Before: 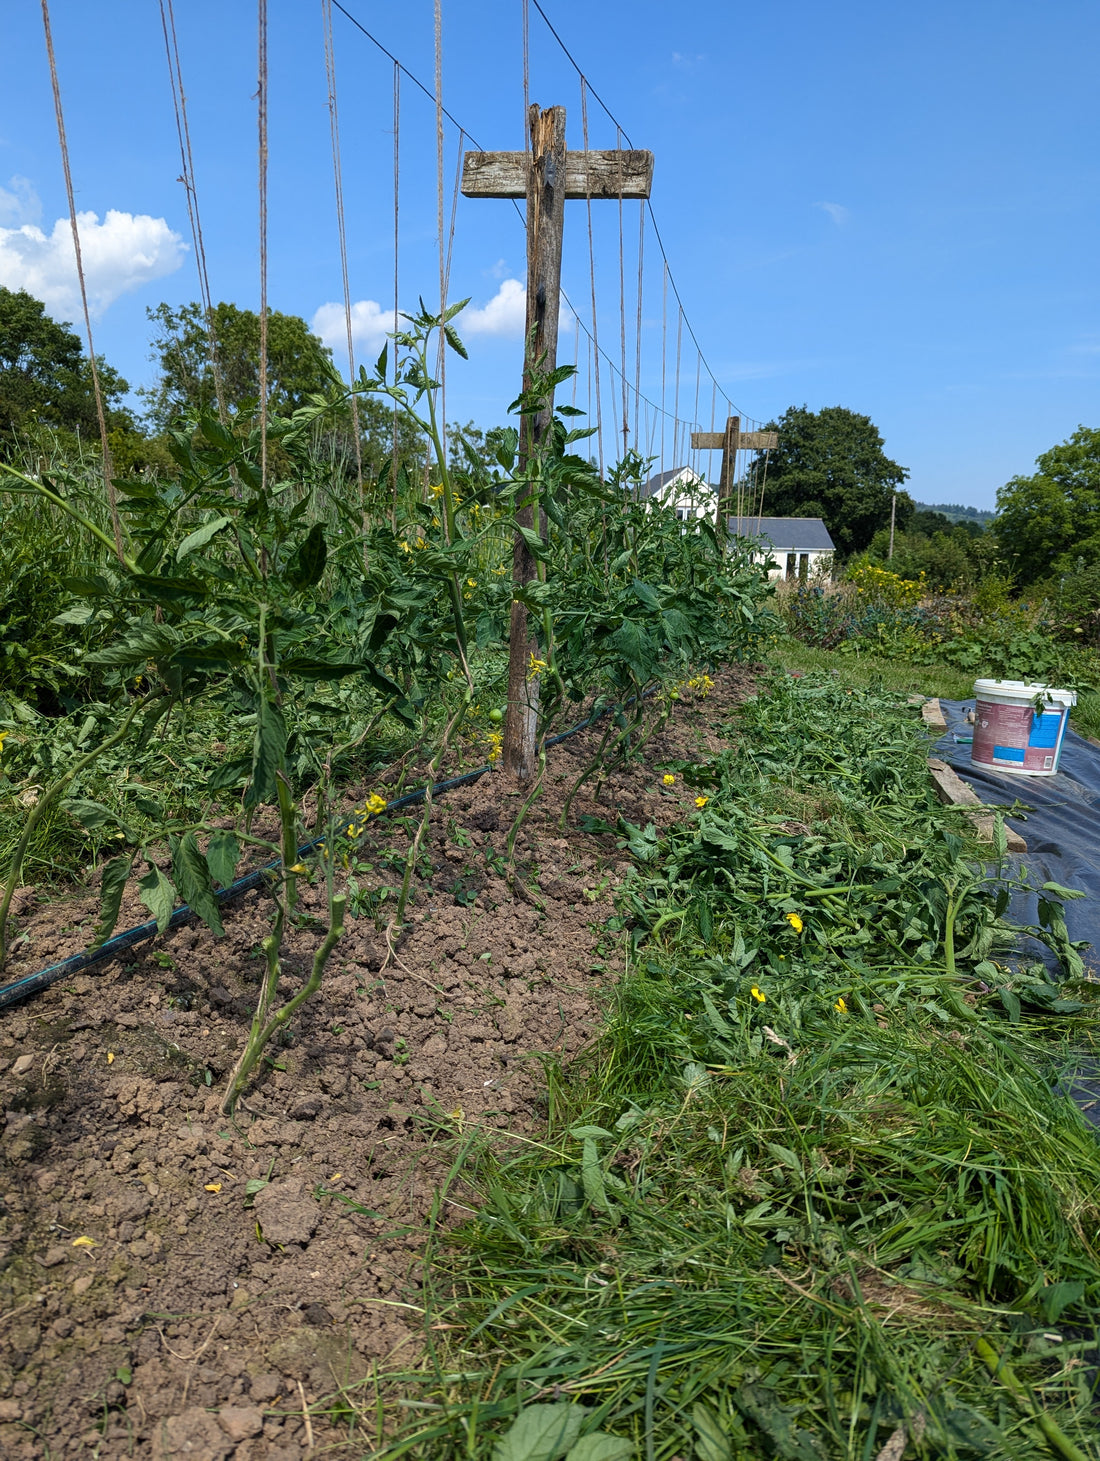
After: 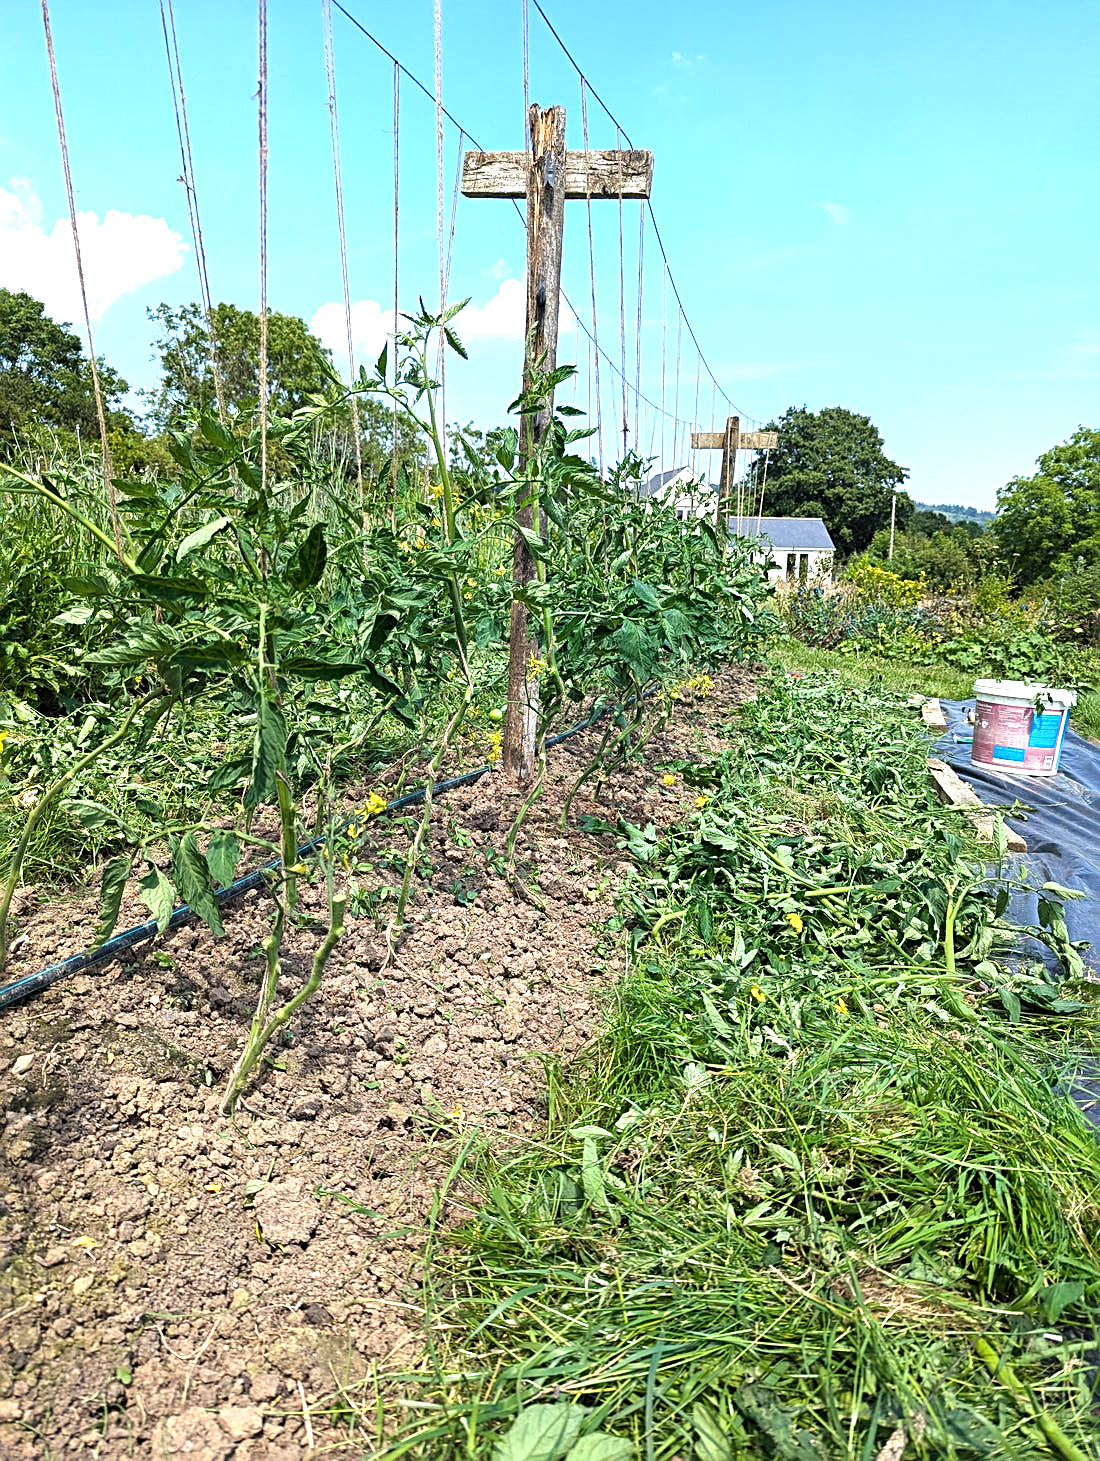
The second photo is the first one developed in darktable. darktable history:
sharpen: radius 3.119
exposure: black level correction 0, exposure 1.4 EV, compensate highlight preservation false
